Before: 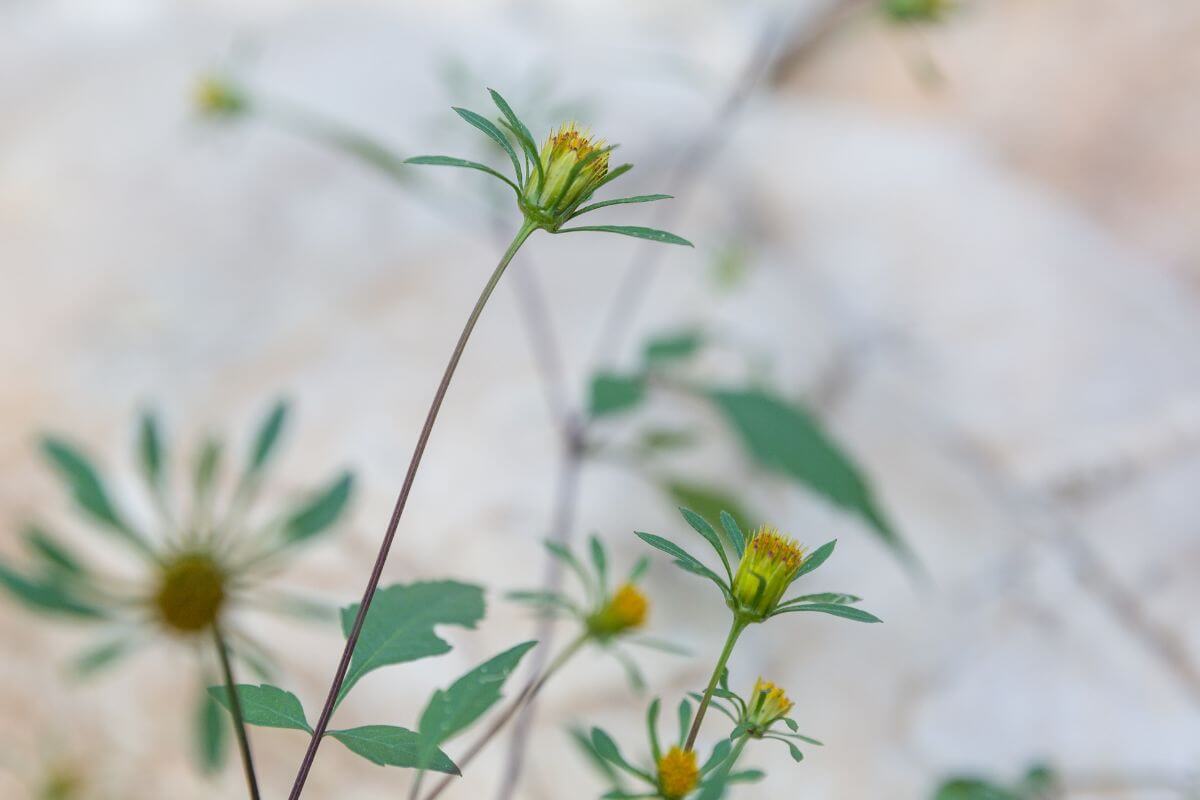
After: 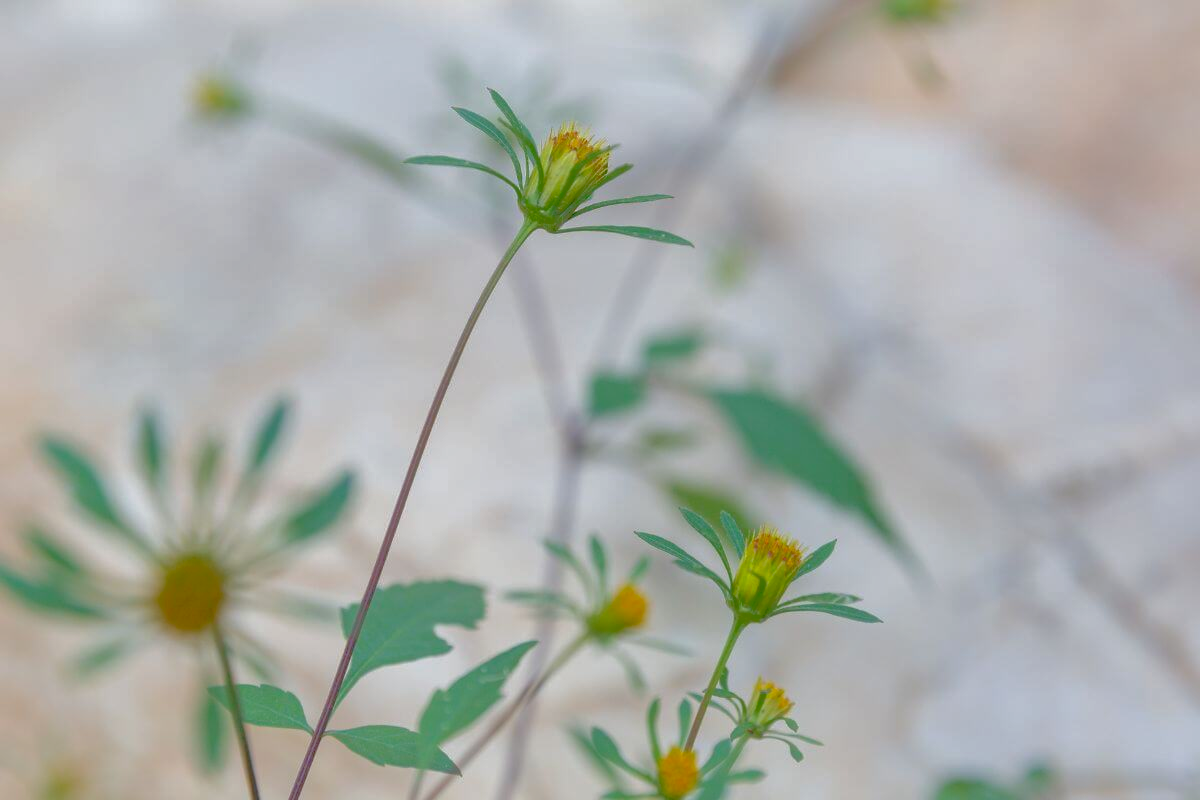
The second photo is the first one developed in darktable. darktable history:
shadows and highlights: on, module defaults
tone curve: curves: ch0 [(0, 0) (0.004, 0.008) (0.077, 0.156) (0.169, 0.29) (0.774, 0.774) (1, 1)], color space Lab, linked channels, preserve colors none
